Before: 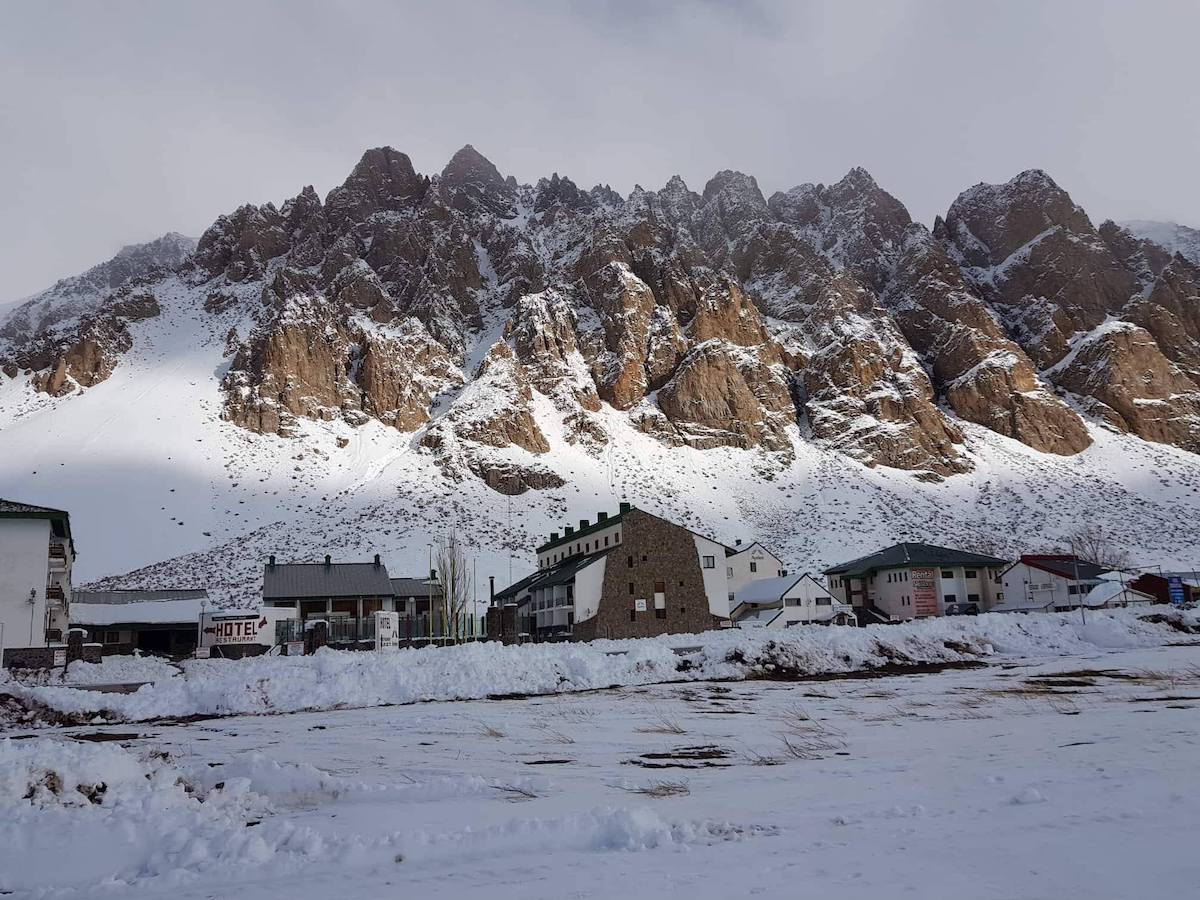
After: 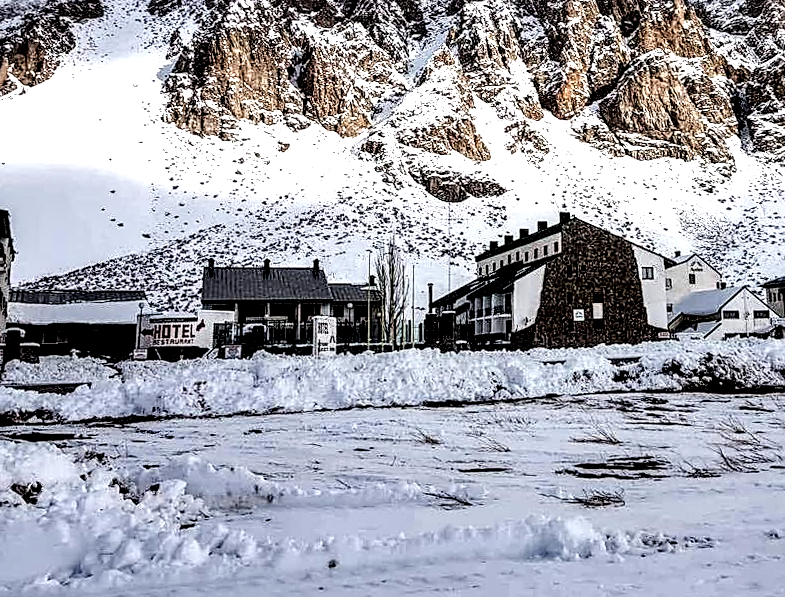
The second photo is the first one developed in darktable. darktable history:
filmic rgb: black relative exposure -5.07 EV, white relative exposure 3.99 EV, hardness 2.89, contrast 1.298
crop and rotate: angle -1.05°, left 3.845%, top 32.011%, right 29.088%
sharpen: on, module defaults
tone curve: color space Lab, independent channels, preserve colors none
exposure: black level correction 0, exposure 0.695 EV, compensate highlight preservation false
local contrast: highlights 111%, shadows 43%, detail 292%
